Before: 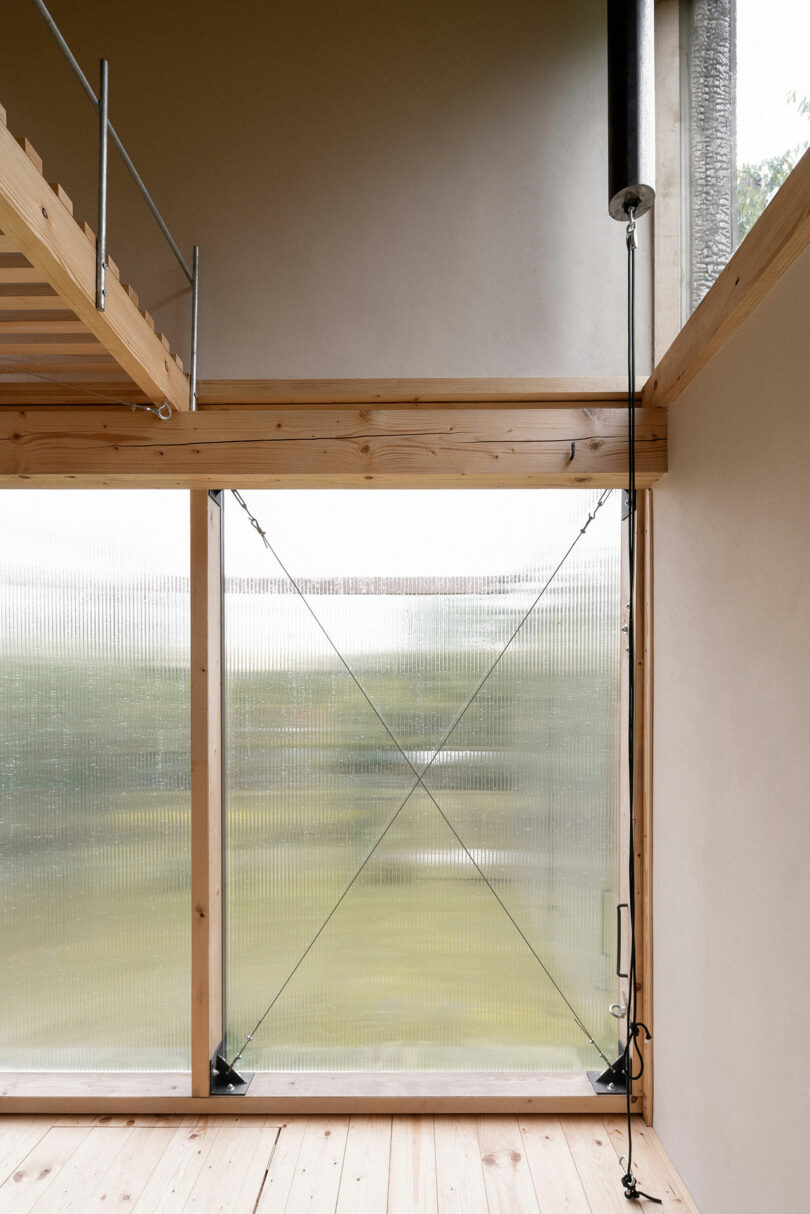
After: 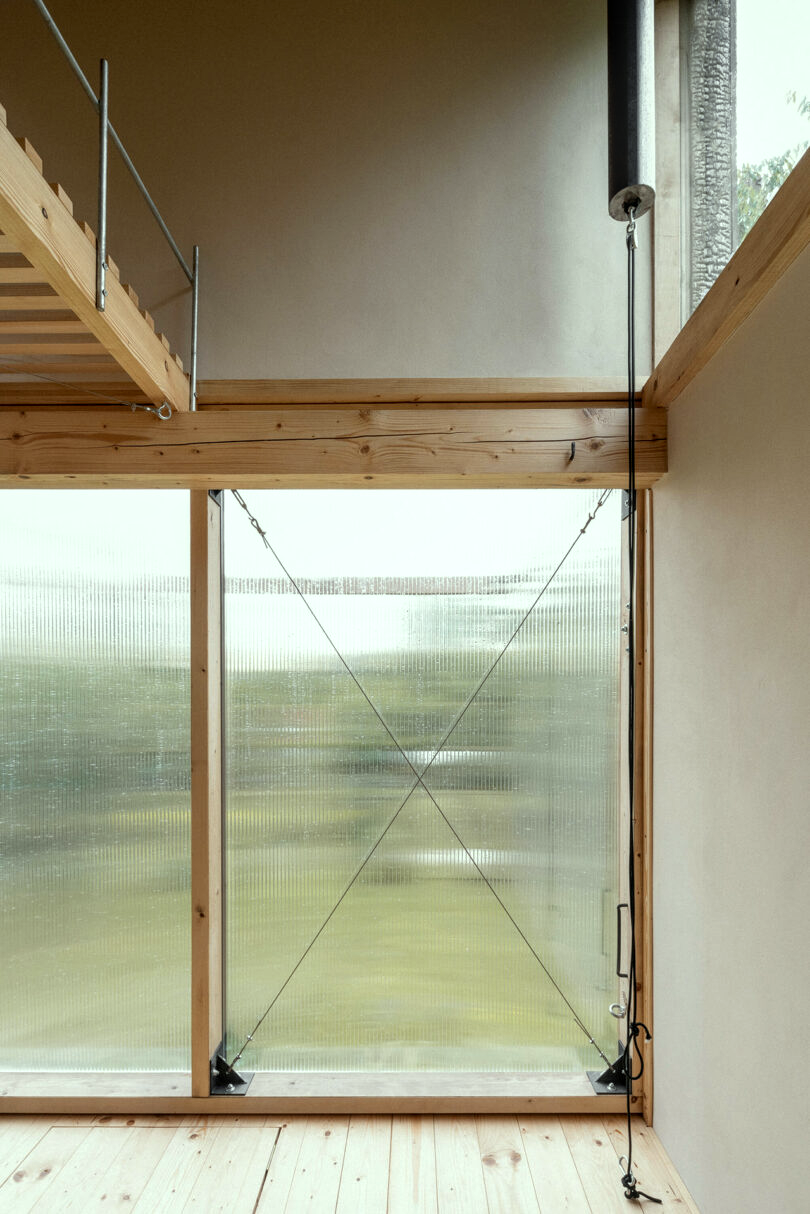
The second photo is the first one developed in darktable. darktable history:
color correction: highlights a* -8, highlights b* 3.1
local contrast: on, module defaults
